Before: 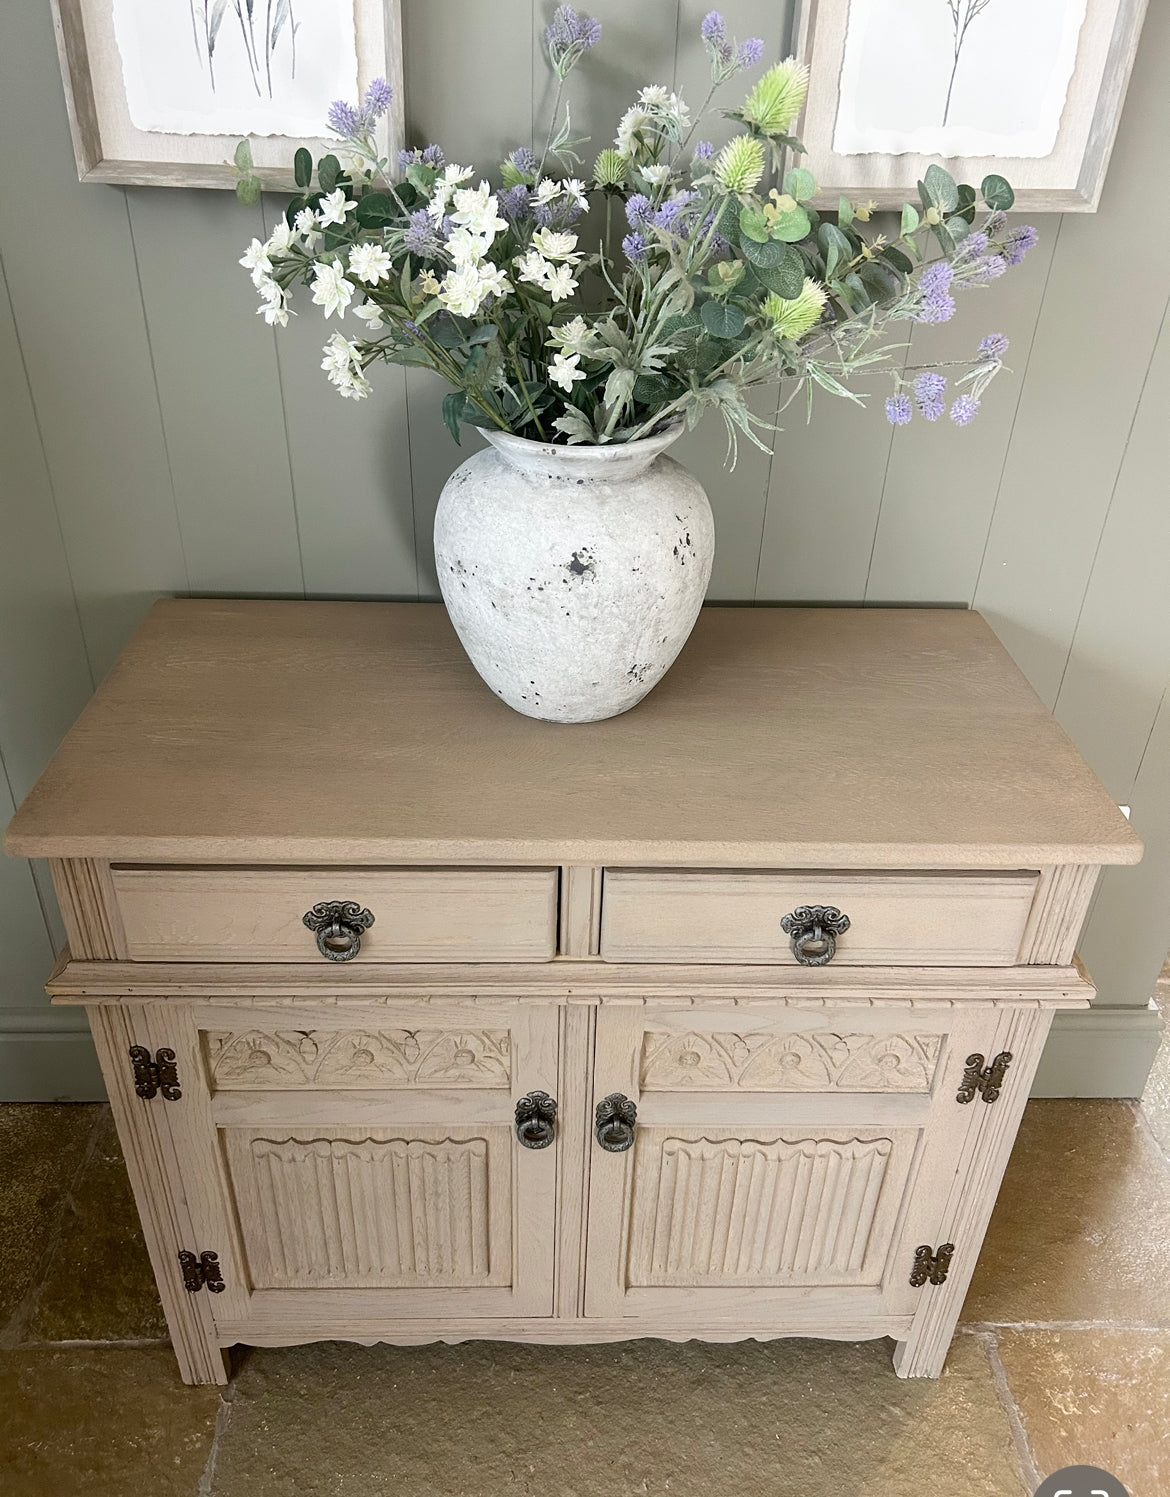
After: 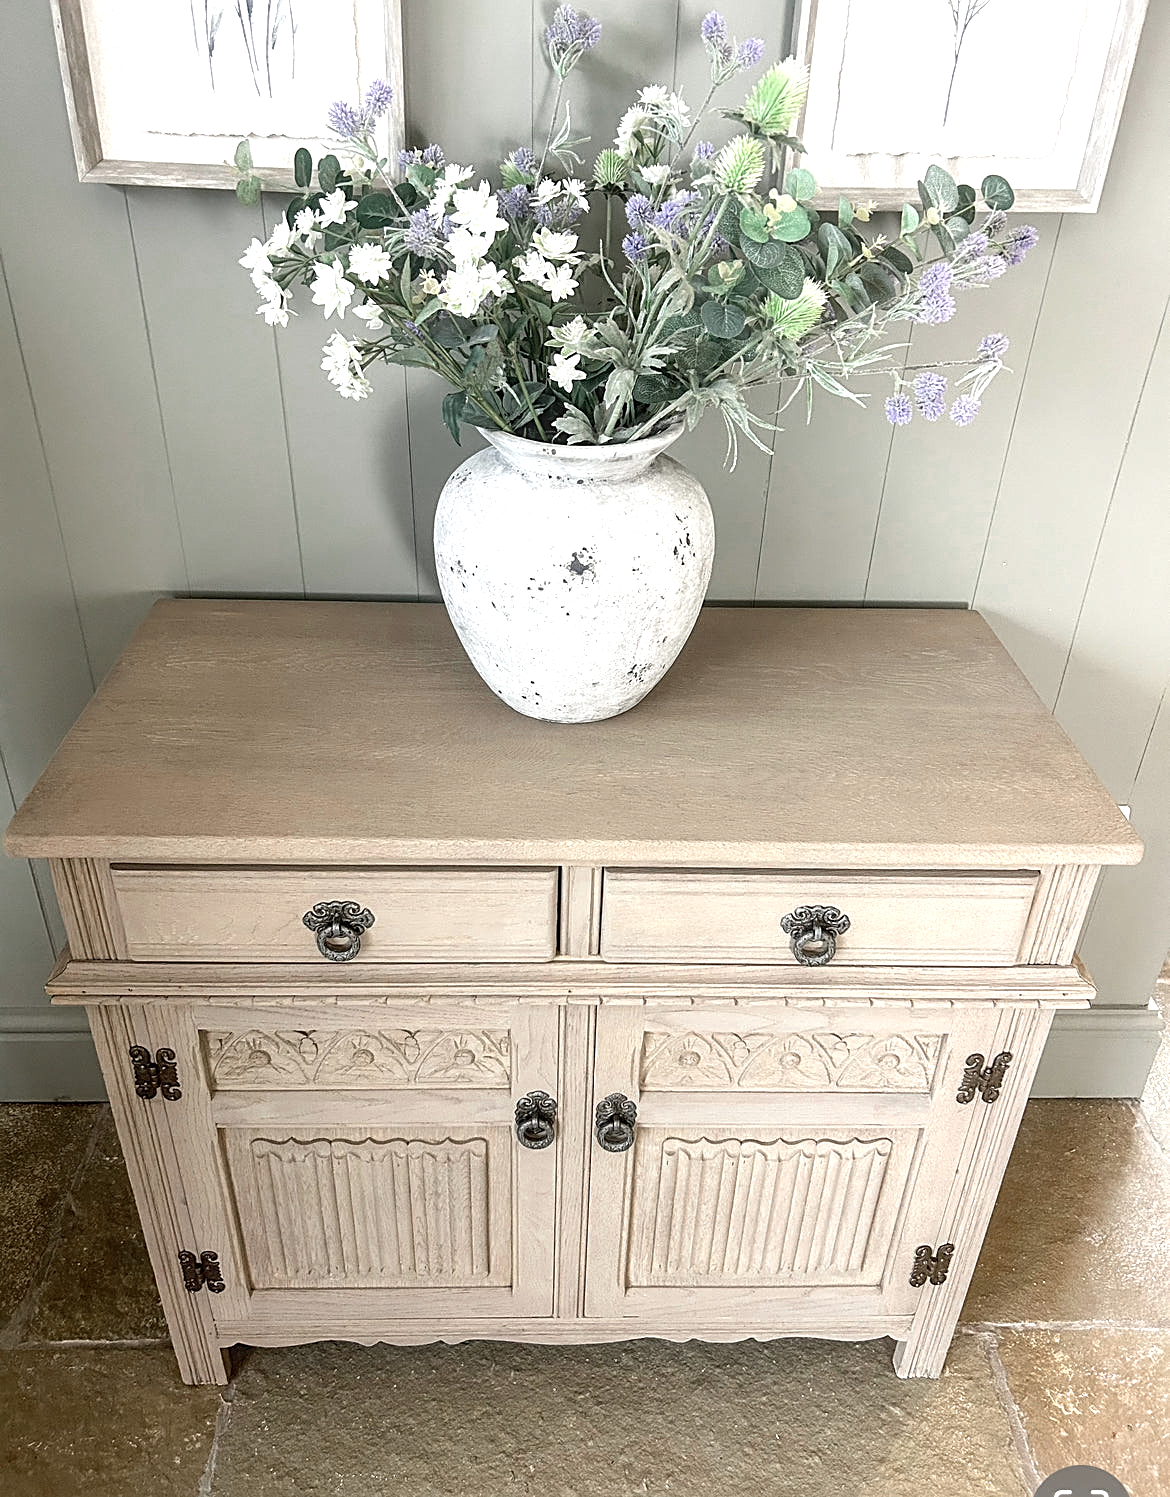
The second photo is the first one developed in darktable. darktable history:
local contrast: on, module defaults
exposure: exposure 0.636 EV, compensate highlight preservation false
color zones: curves: ch0 [(0, 0.5) (0.125, 0.4) (0.25, 0.5) (0.375, 0.4) (0.5, 0.4) (0.625, 0.35) (0.75, 0.35) (0.875, 0.5)]; ch1 [(0, 0.35) (0.125, 0.45) (0.25, 0.35) (0.375, 0.35) (0.5, 0.35) (0.625, 0.35) (0.75, 0.45) (0.875, 0.35)]; ch2 [(0, 0.6) (0.125, 0.5) (0.25, 0.5) (0.375, 0.6) (0.5, 0.6) (0.625, 0.5) (0.75, 0.5) (0.875, 0.5)]
sharpen: on, module defaults
